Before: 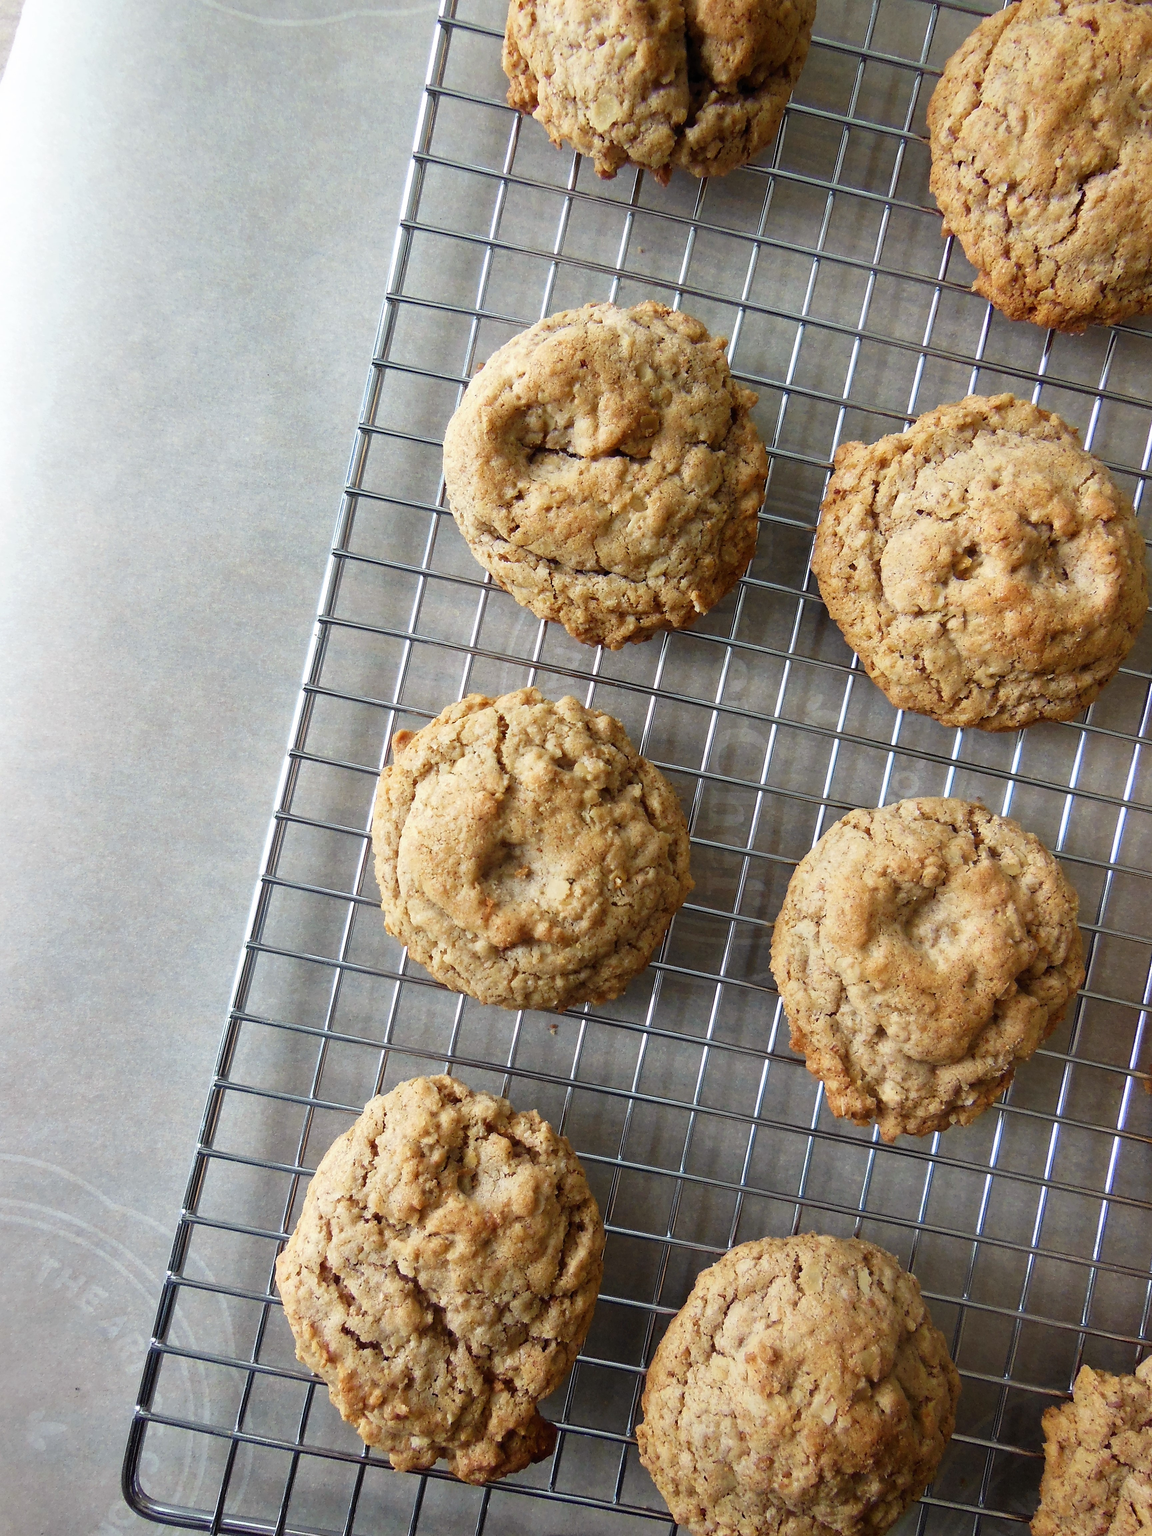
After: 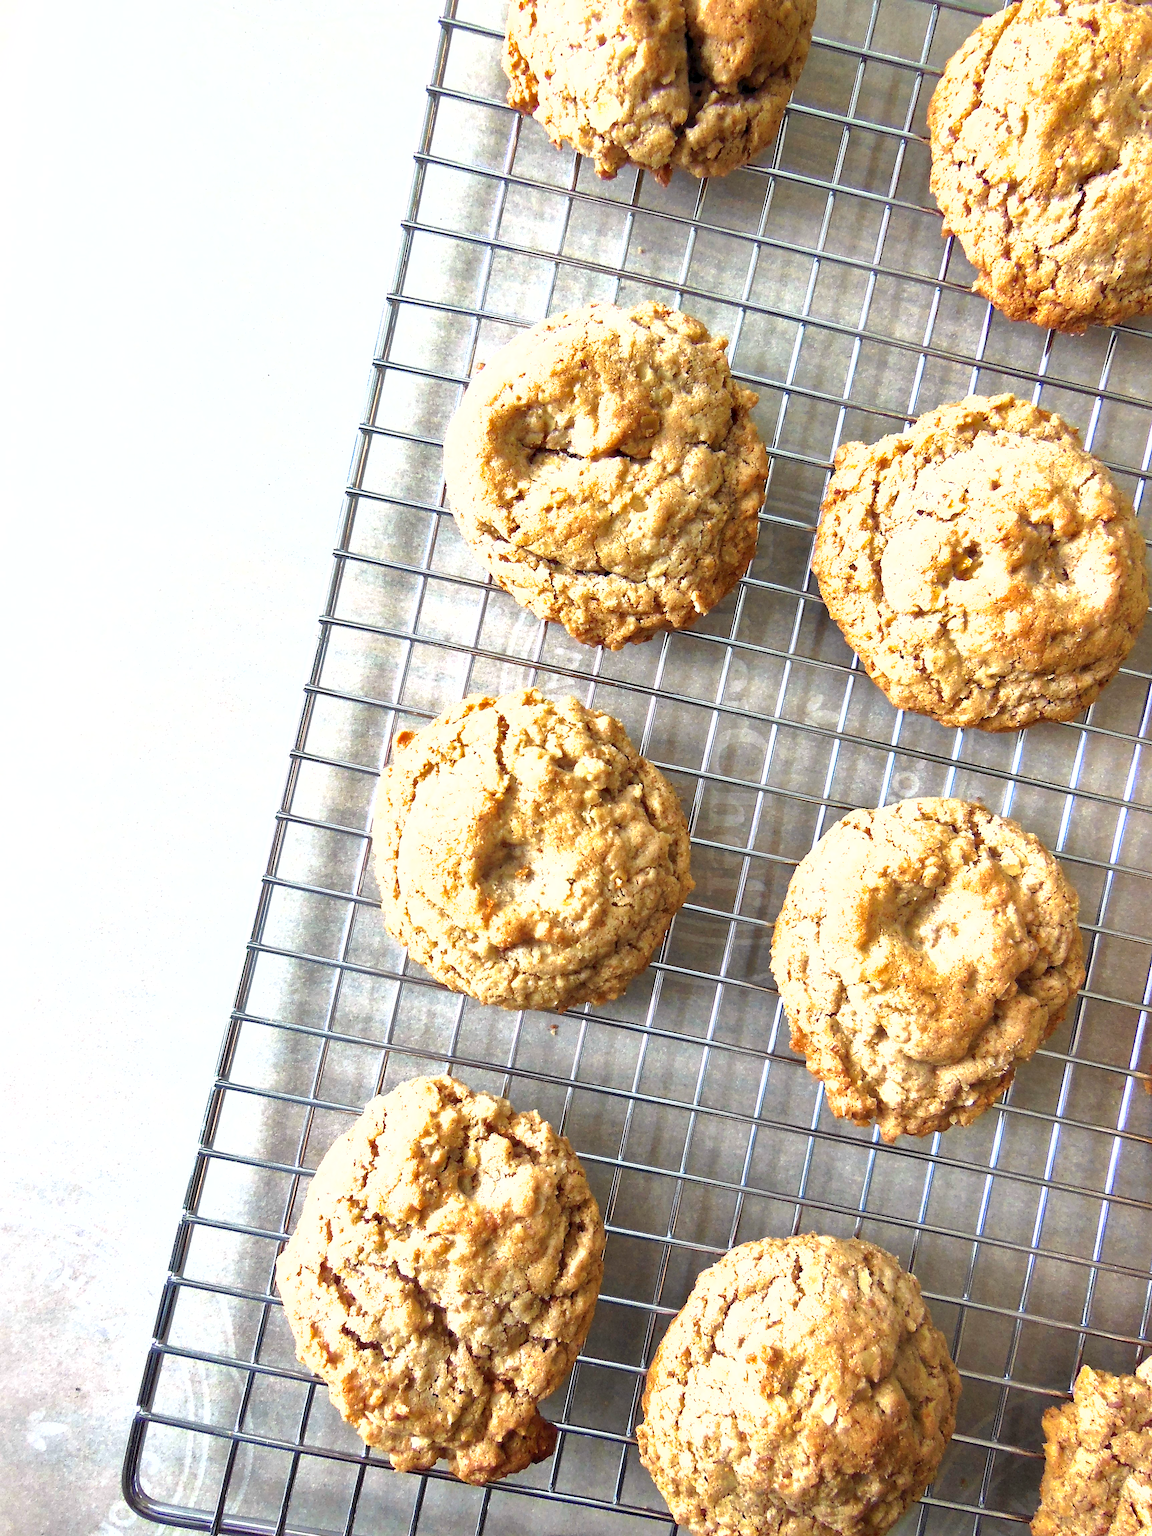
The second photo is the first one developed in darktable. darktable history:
contrast equalizer: octaves 7, y [[0.6 ×6], [0.55 ×6], [0 ×6], [0 ×6], [0 ×6]], mix 0.2
shadows and highlights: on, module defaults
exposure: black level correction 0, exposure 1.3 EV, compensate exposure bias true, compensate highlight preservation false
